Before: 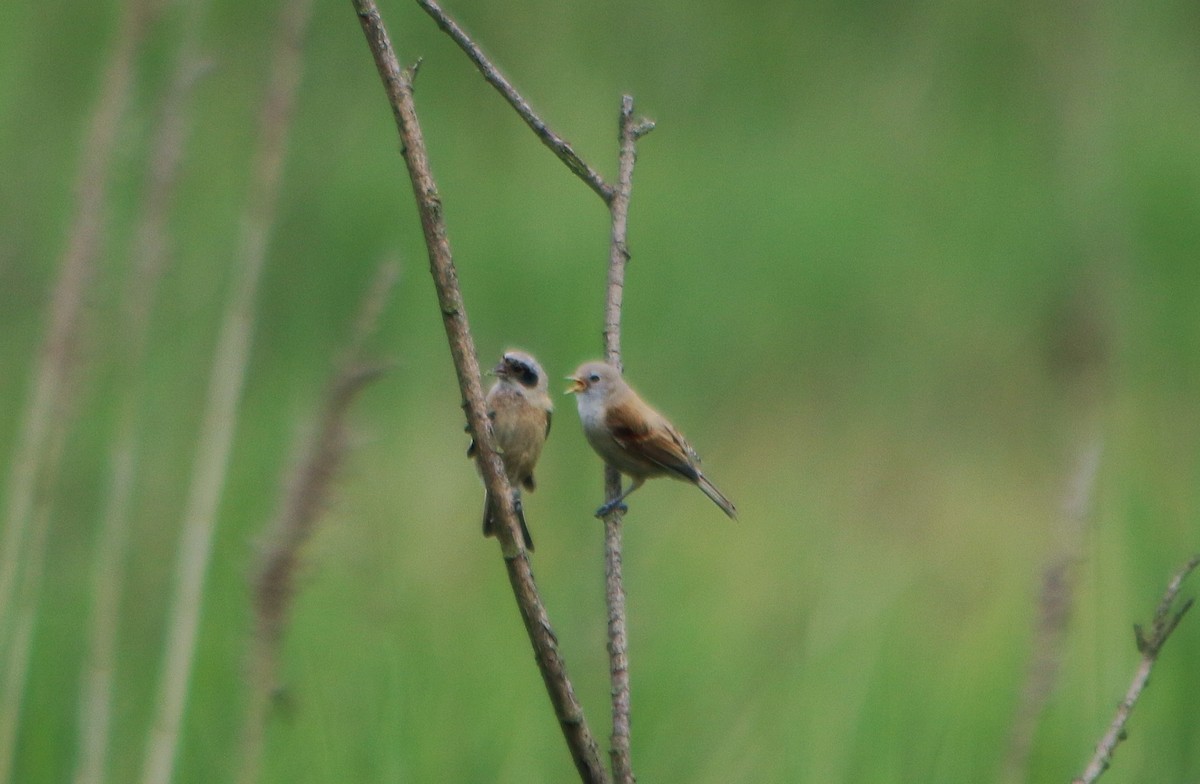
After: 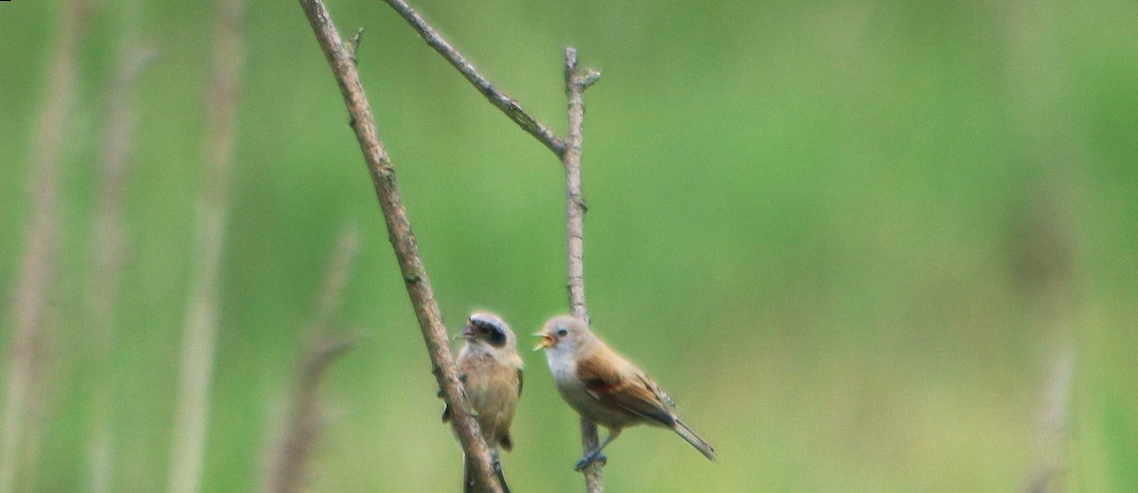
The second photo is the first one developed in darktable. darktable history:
crop: bottom 28.576%
exposure: exposure 0.636 EV, compensate highlight preservation false
rotate and perspective: rotation -5°, crop left 0.05, crop right 0.952, crop top 0.11, crop bottom 0.89
